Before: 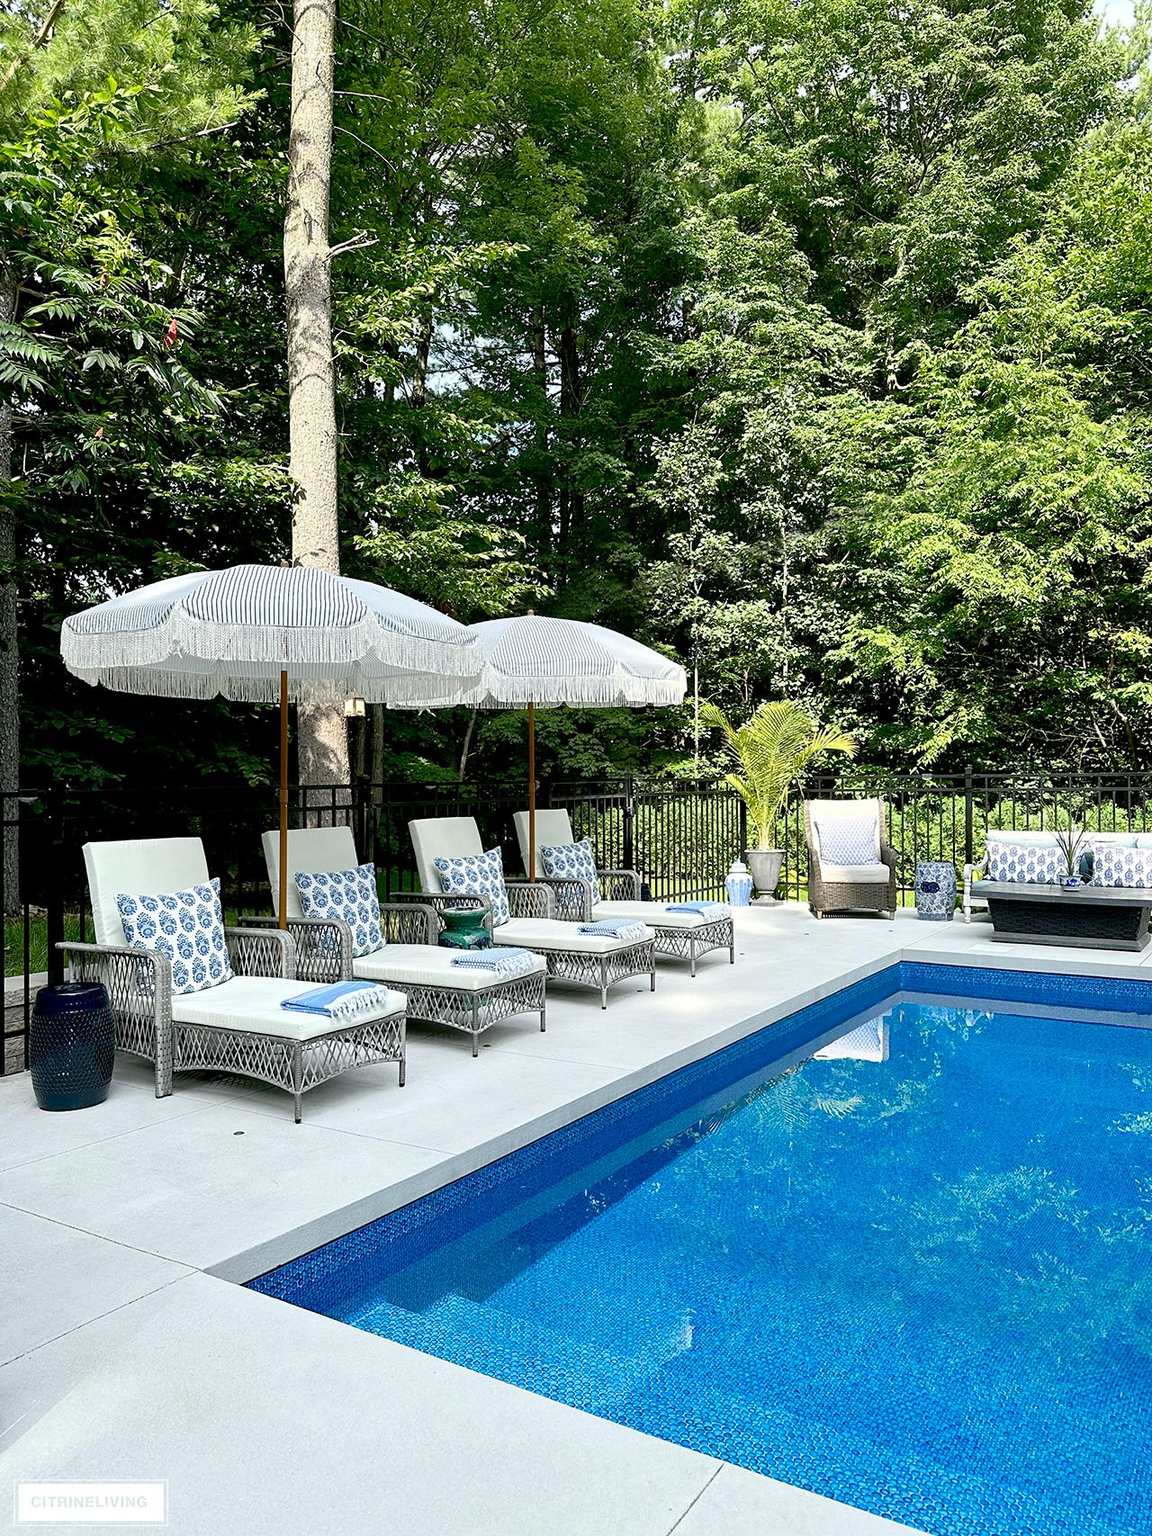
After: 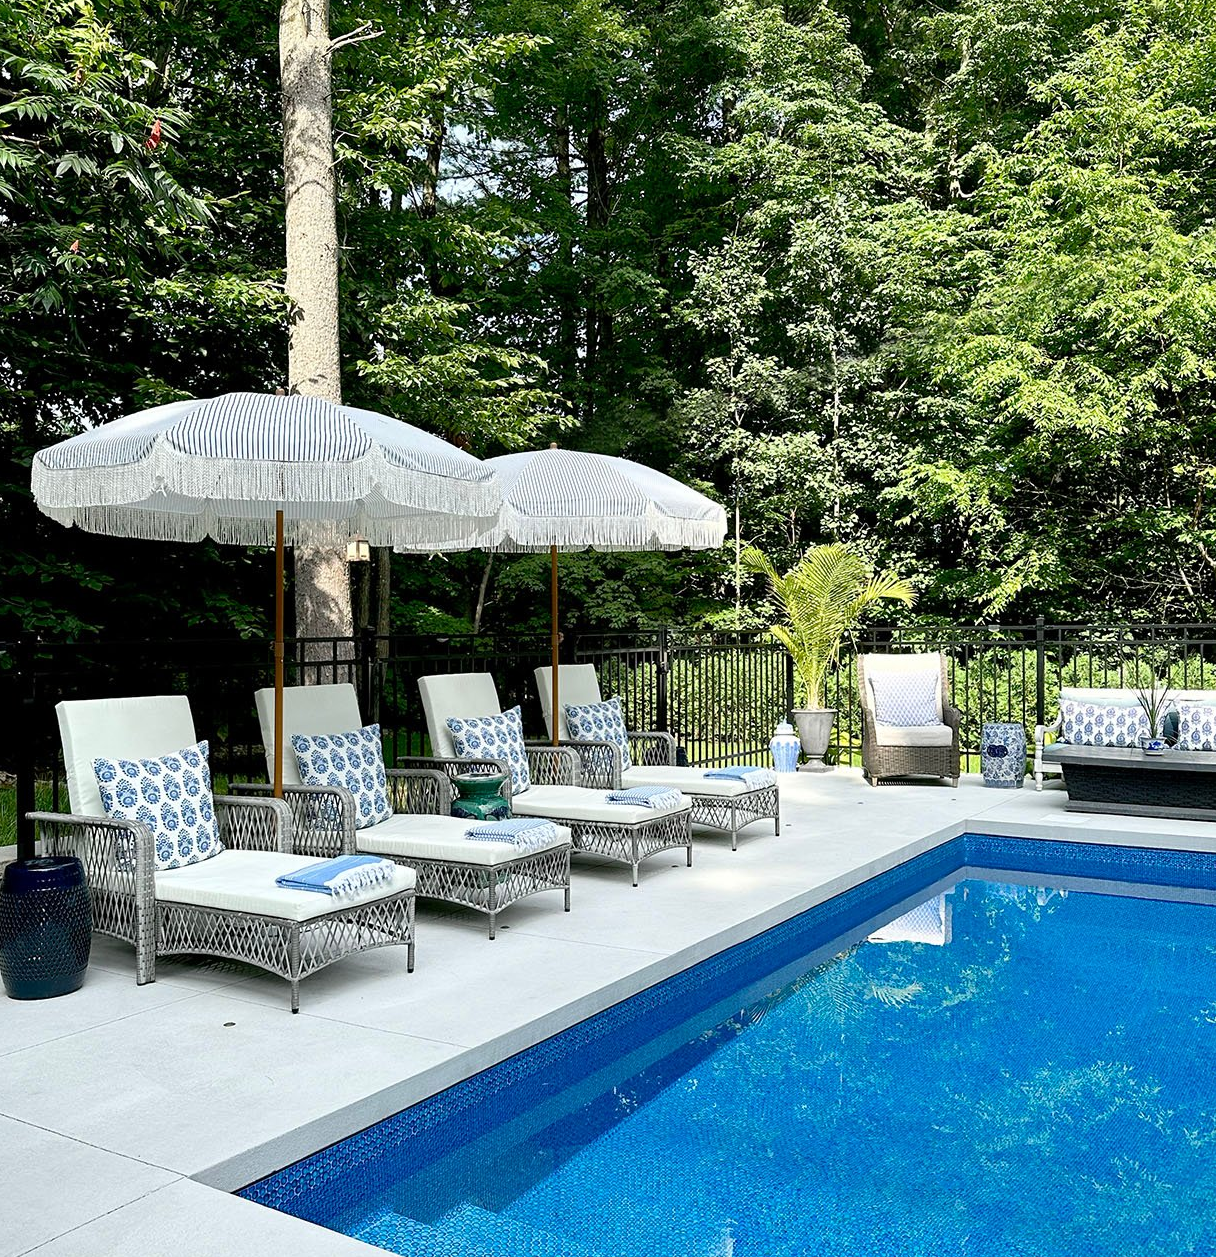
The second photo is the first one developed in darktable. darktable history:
crop and rotate: left 2.864%, top 13.784%, right 2.131%, bottom 12.57%
